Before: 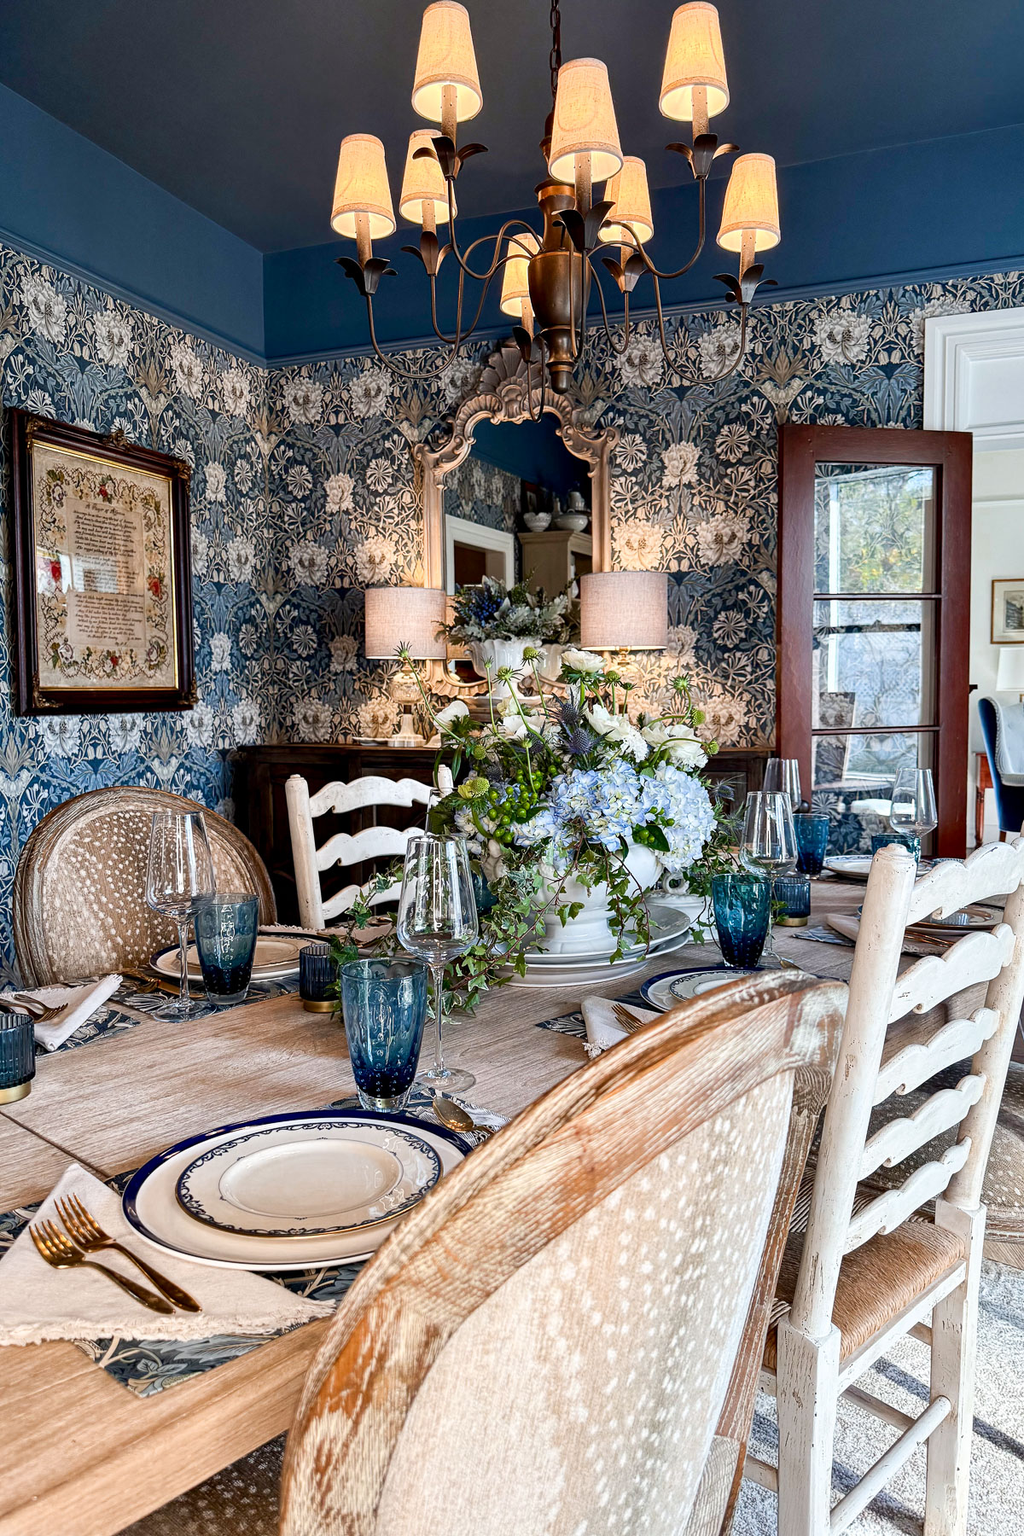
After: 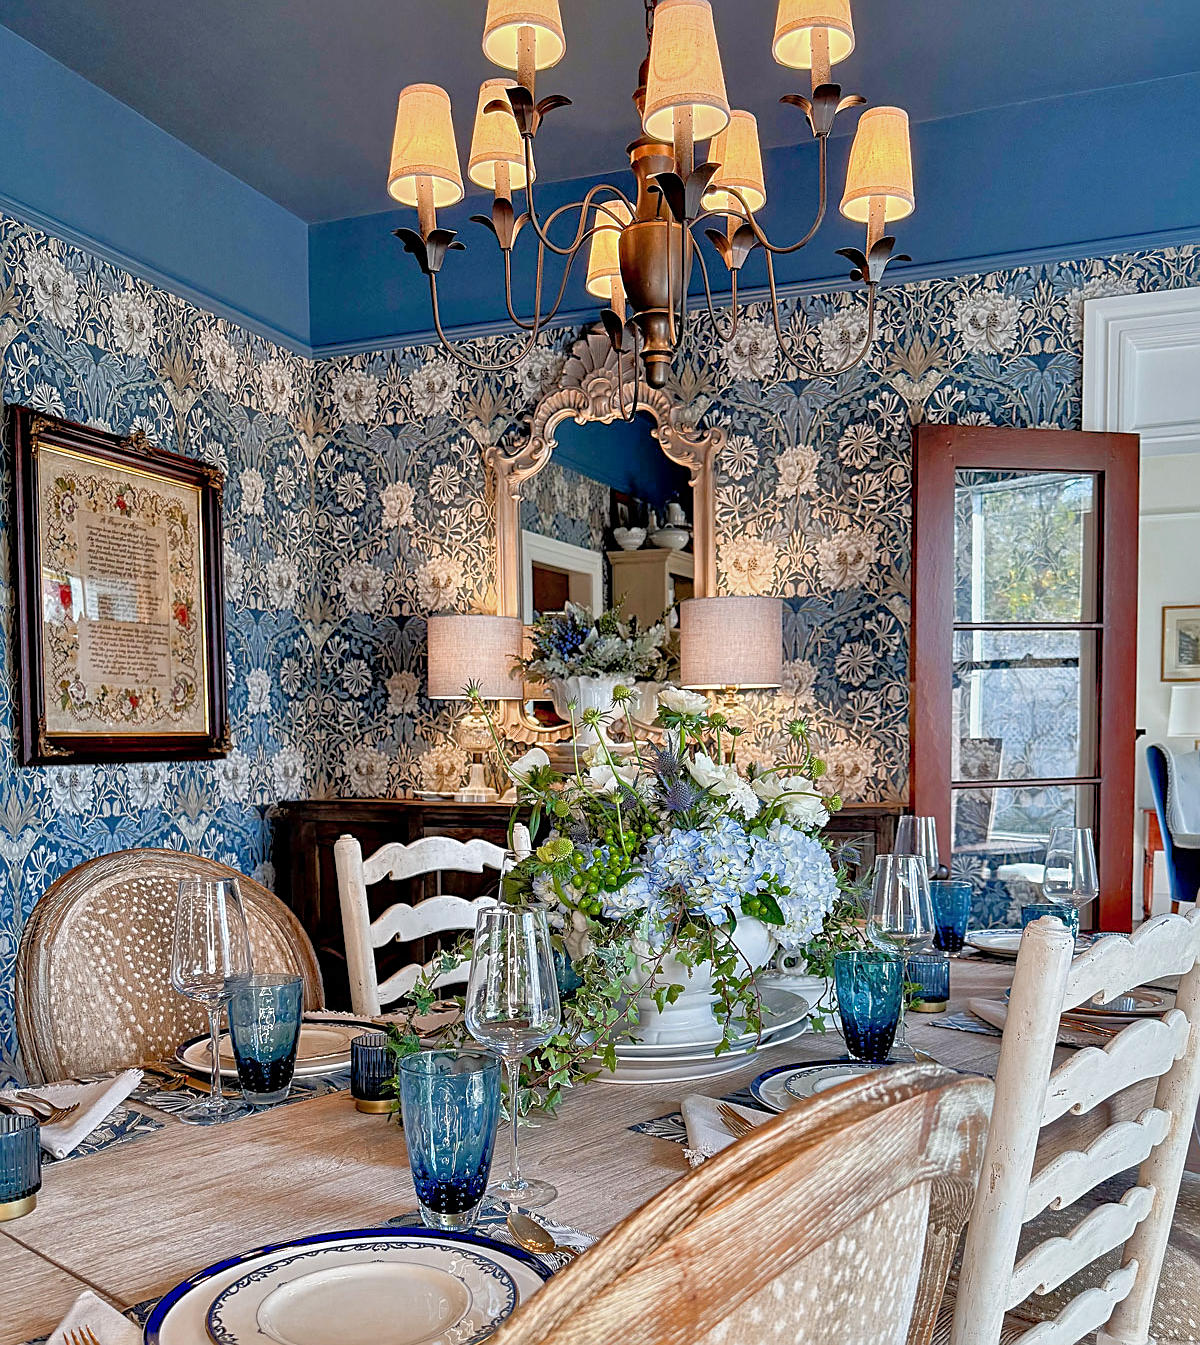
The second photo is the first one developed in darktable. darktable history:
sharpen: on, module defaults
exposure: exposure -0.155 EV, compensate highlight preservation false
tone equalizer: -7 EV 0.163 EV, -6 EV 0.596 EV, -5 EV 1.12 EV, -4 EV 1.34 EV, -3 EV 1.14 EV, -2 EV 0.6 EV, -1 EV 0.163 EV
crop: top 4.071%, bottom 21.173%
levels: mode automatic, levels [0.129, 0.519, 0.867]
shadows and highlights: on, module defaults
